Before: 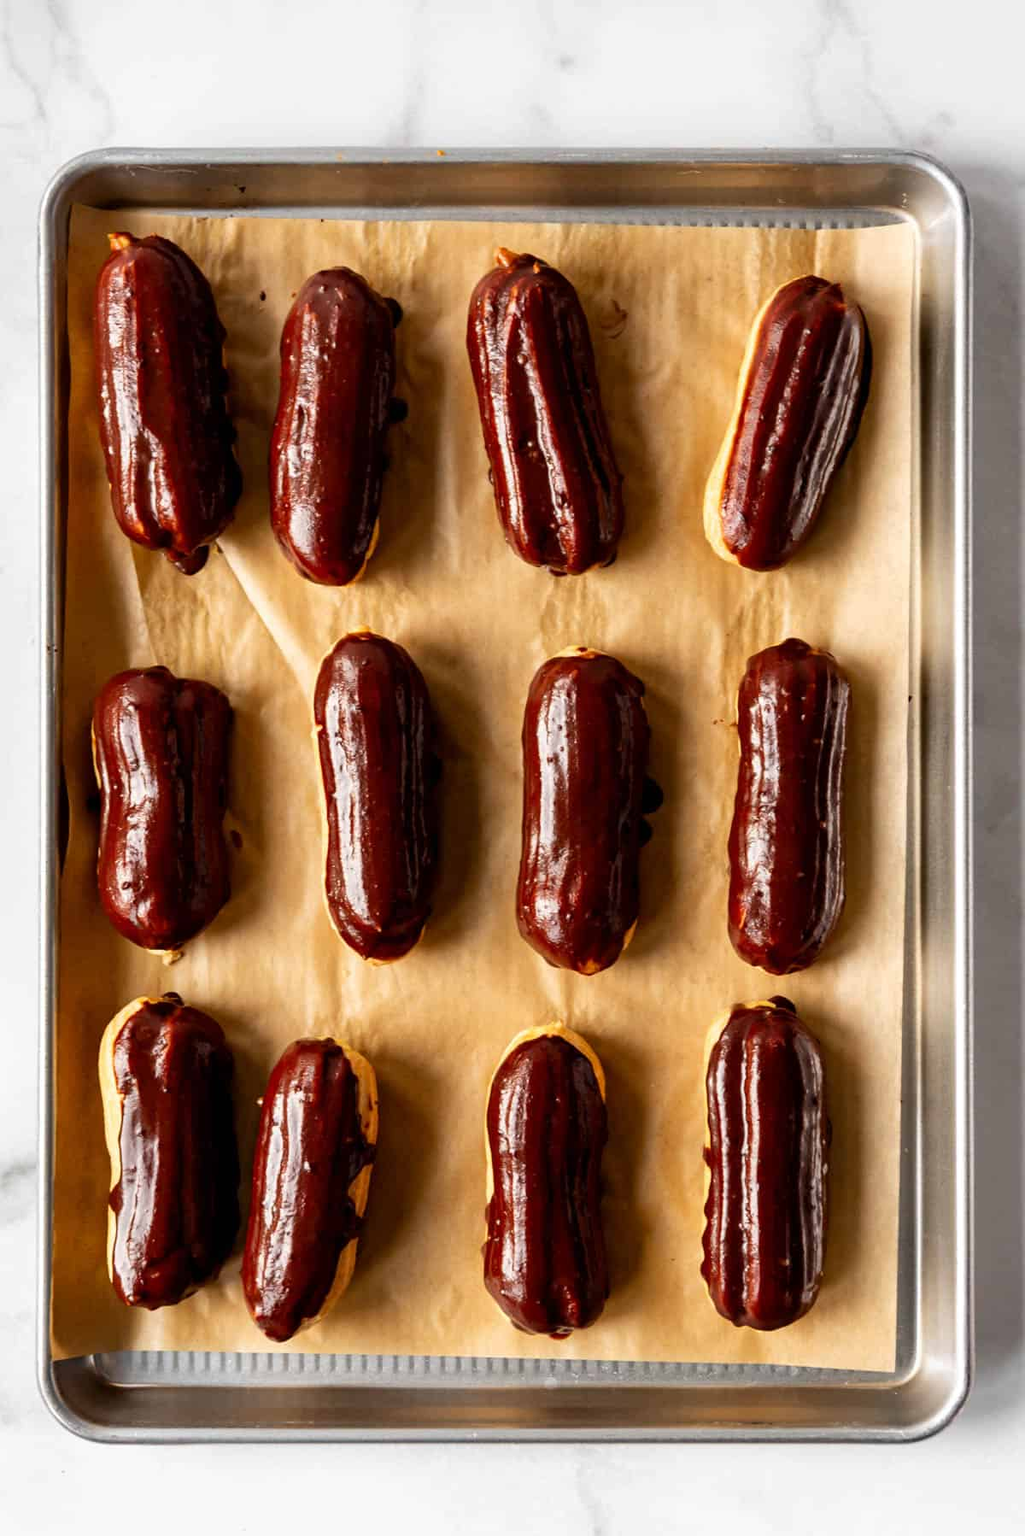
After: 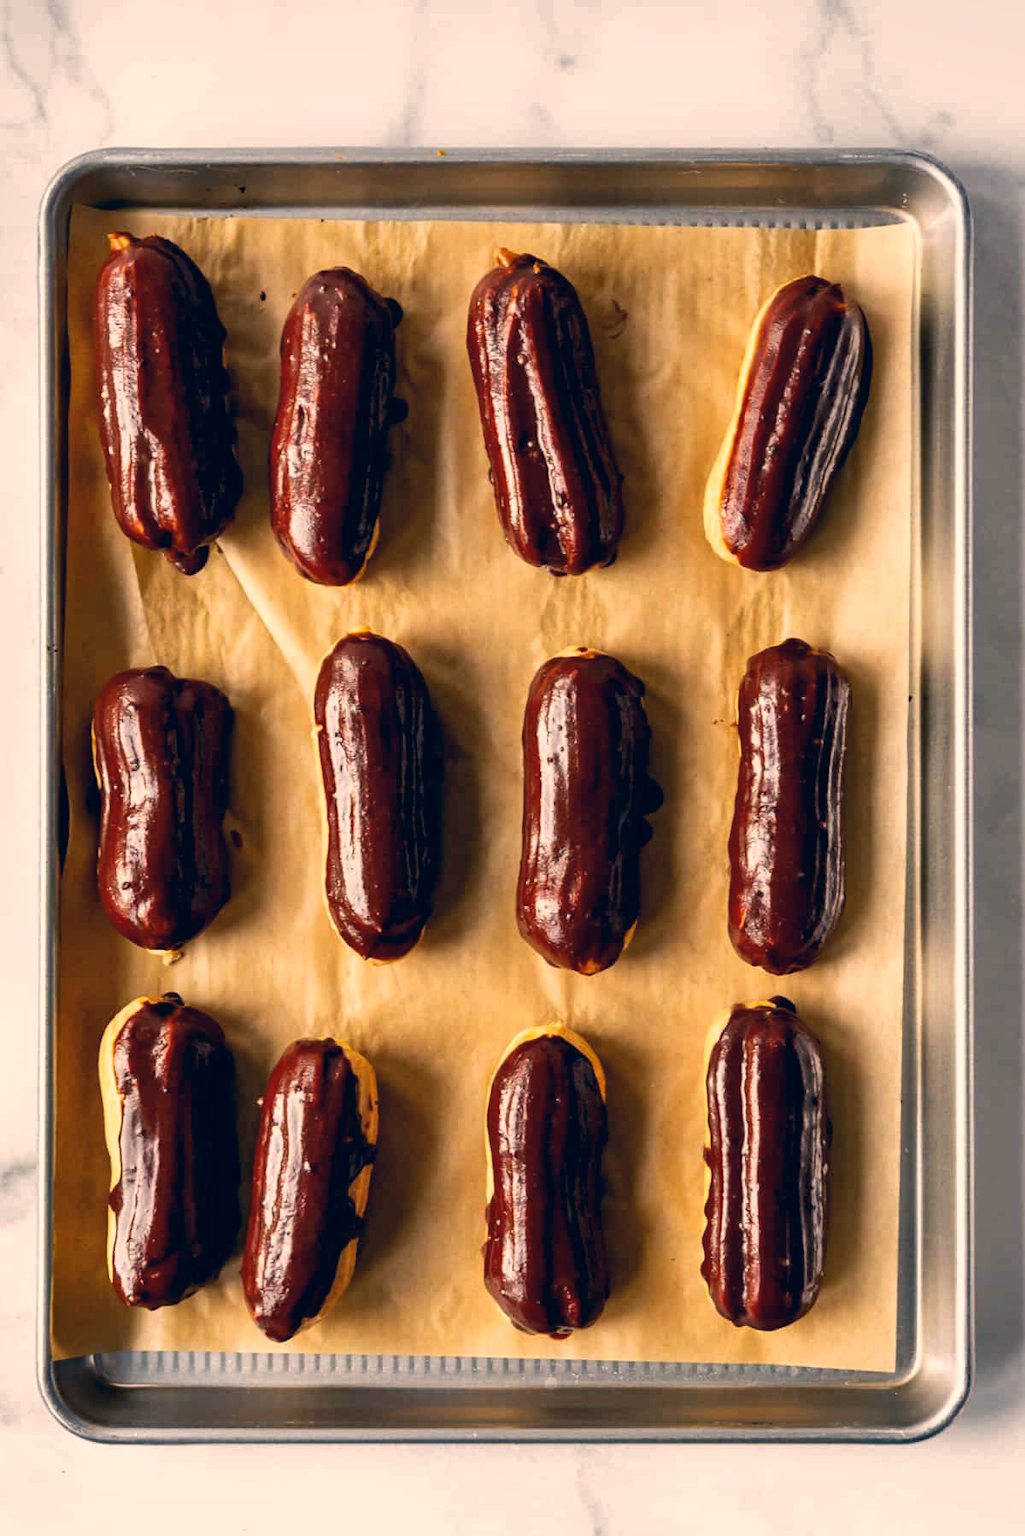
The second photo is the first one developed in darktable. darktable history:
shadows and highlights: low approximation 0.01, soften with gaussian
color correction: highlights a* 10.26, highlights b* 14.19, shadows a* -9.99, shadows b* -14.99
